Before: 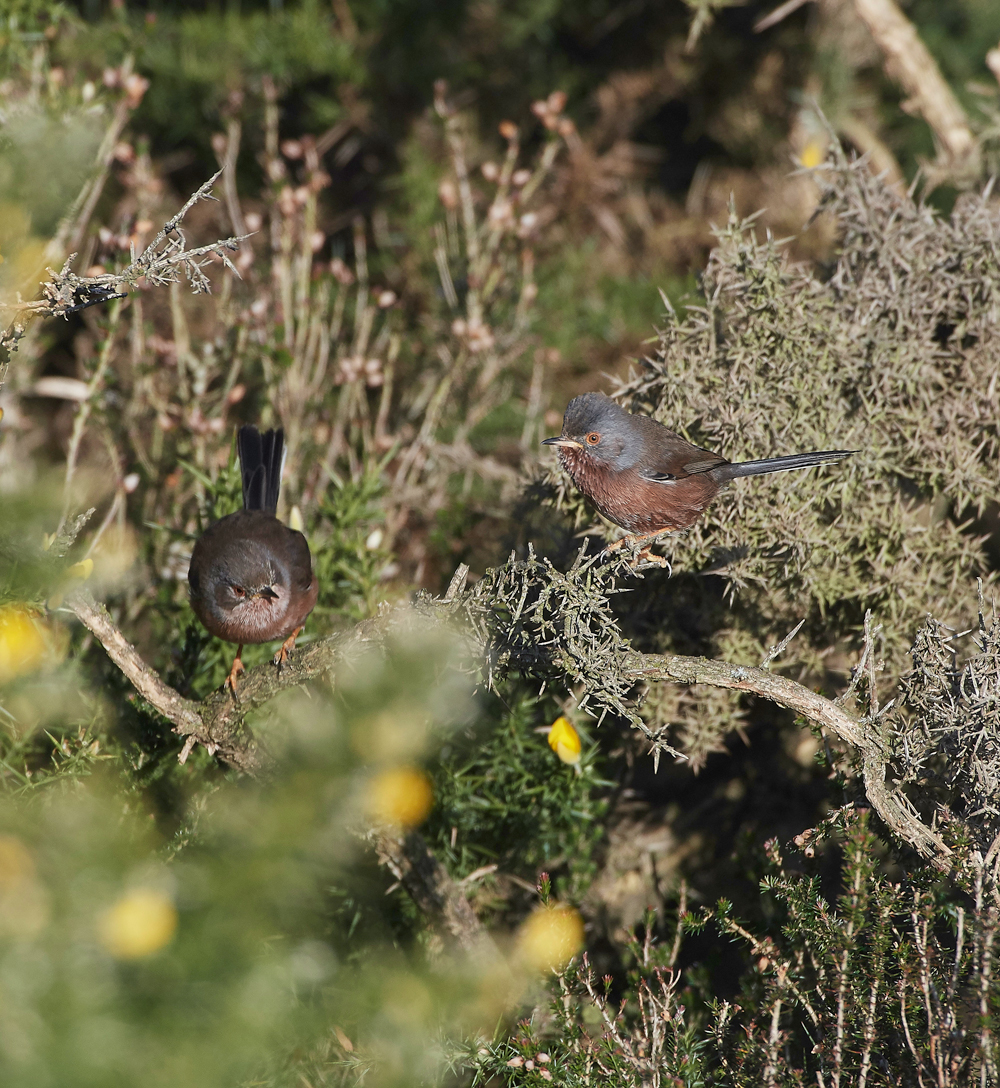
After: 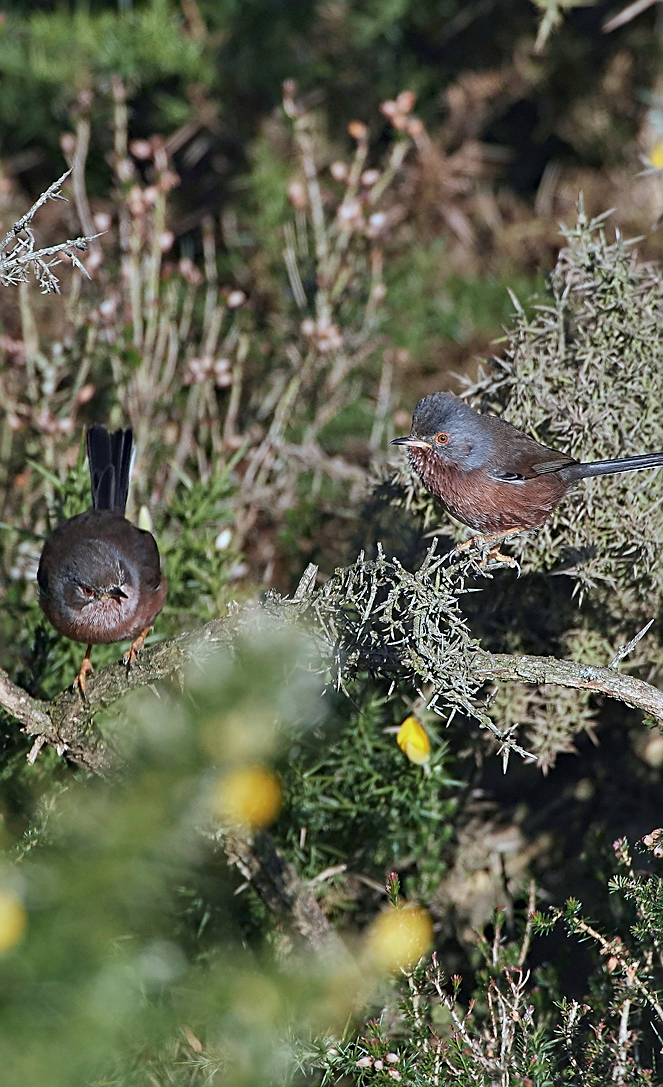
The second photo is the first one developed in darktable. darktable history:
sharpen: on, module defaults
color calibration: x 0.372, y 0.386, temperature 4285.69 K
haze removal: compatibility mode true, adaptive false
shadows and highlights: soften with gaussian
crop and rotate: left 15.121%, right 18.531%
